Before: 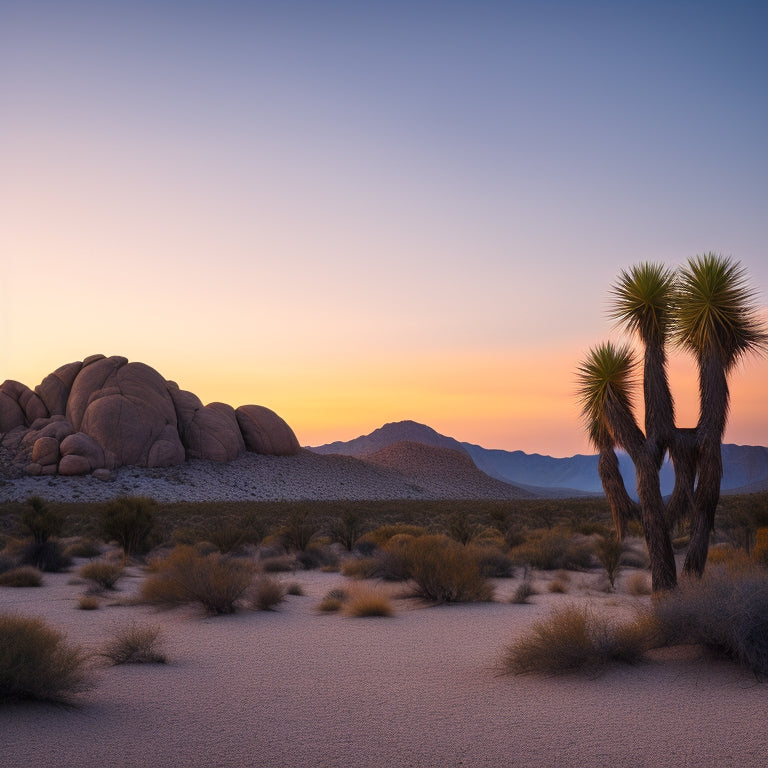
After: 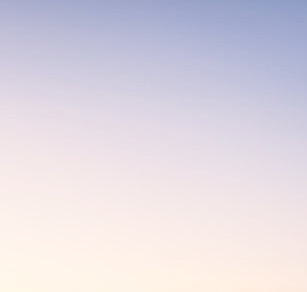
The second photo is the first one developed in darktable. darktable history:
local contrast: on, module defaults
crop: left 15.705%, top 5.448%, right 44.227%, bottom 56.471%
color calibration: illuminant same as pipeline (D50), adaptation XYZ, x 0.345, y 0.359, temperature 5012.63 K
base curve: curves: ch0 [(0, 0) (0.036, 0.025) (0.121, 0.166) (0.206, 0.329) (0.605, 0.79) (1, 1)], preserve colors none
